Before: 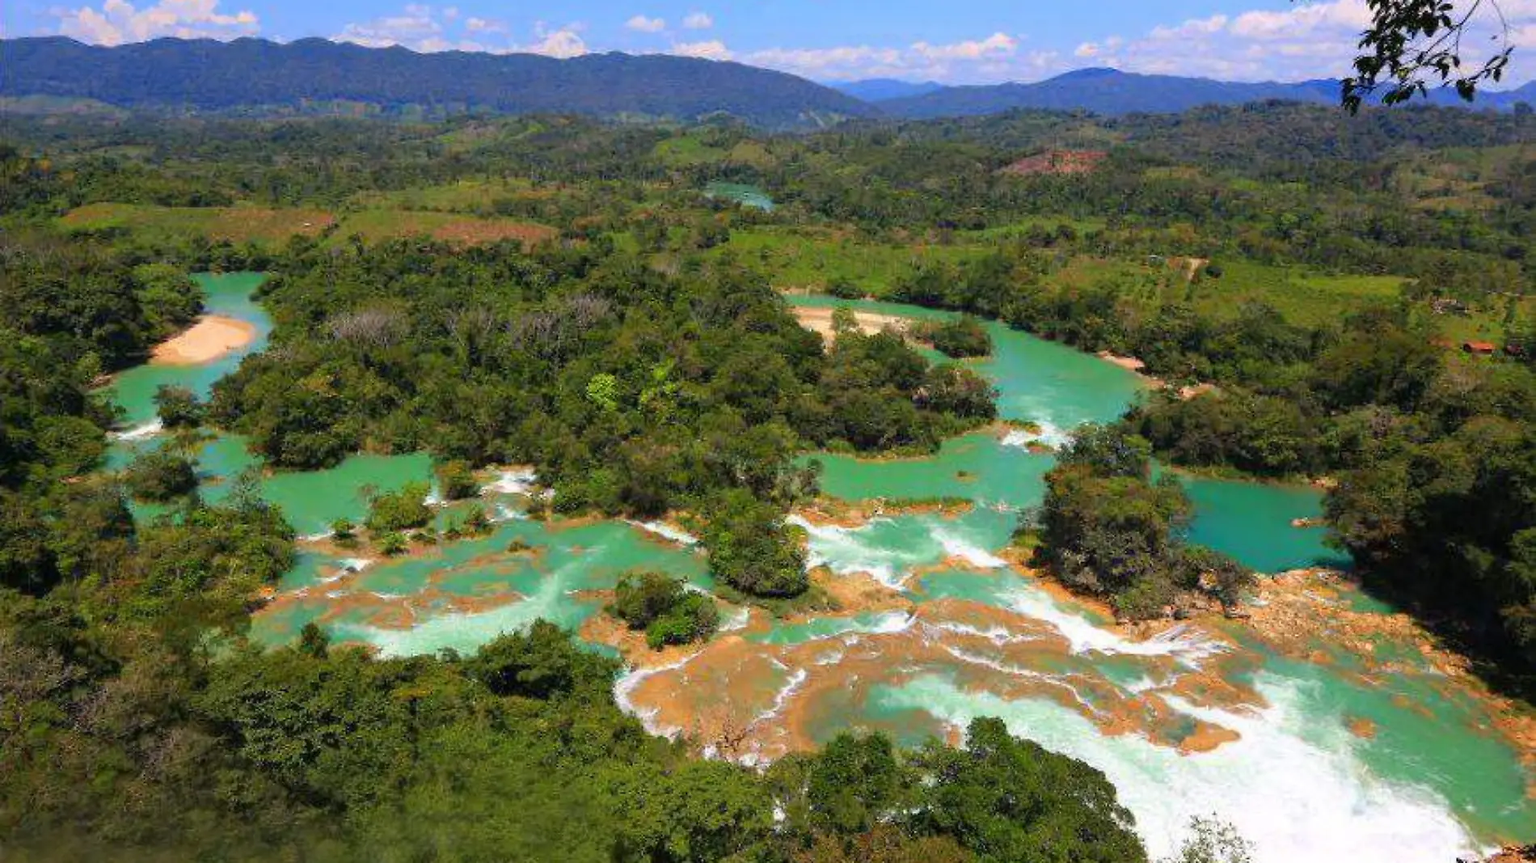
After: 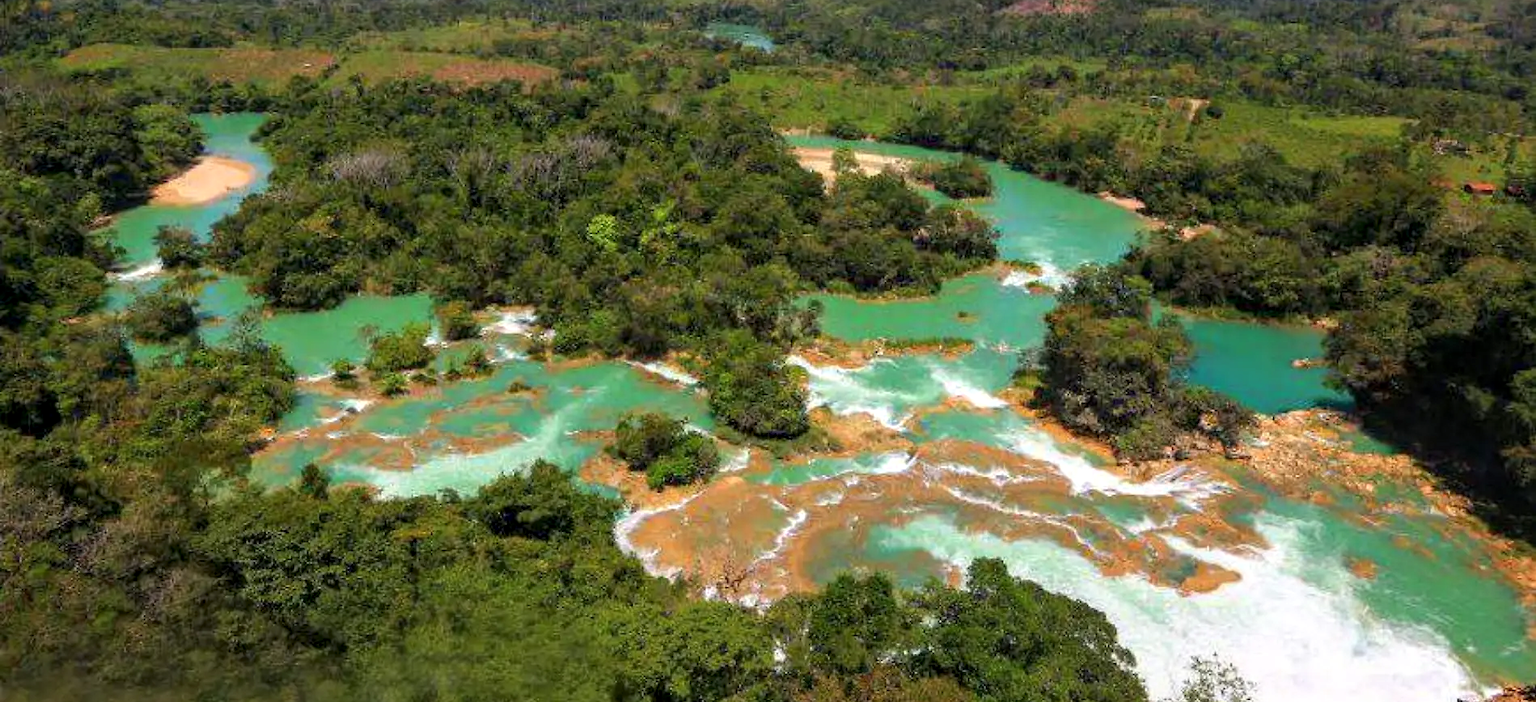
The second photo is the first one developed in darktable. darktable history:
crop and rotate: top 18.507%
local contrast: on, module defaults
